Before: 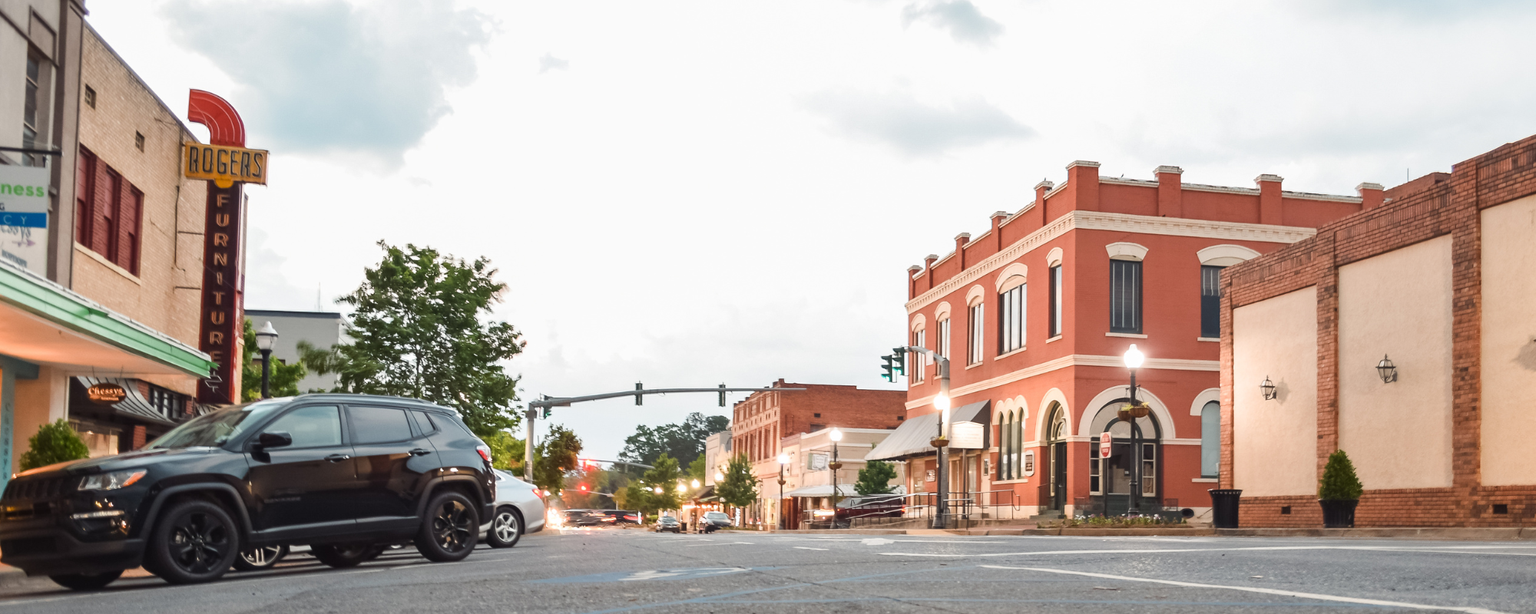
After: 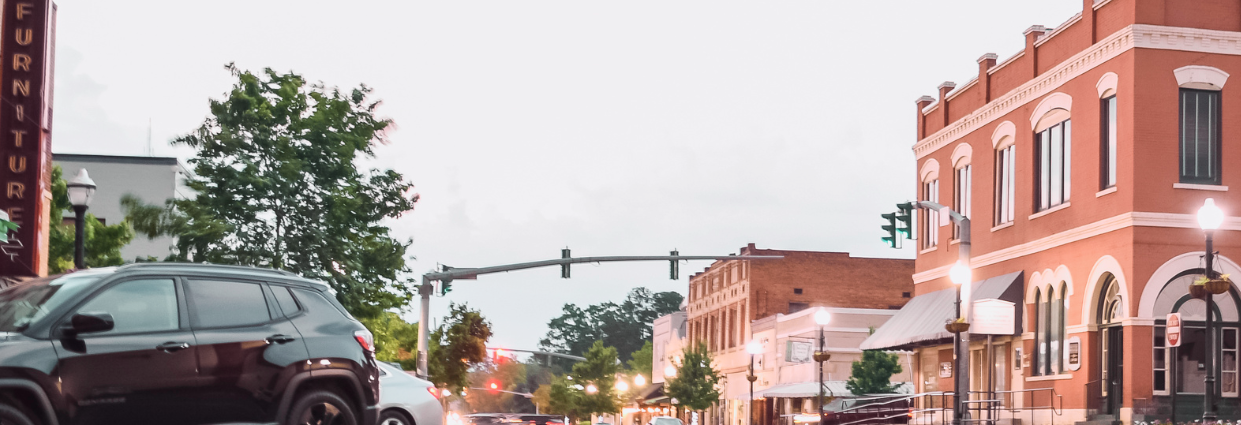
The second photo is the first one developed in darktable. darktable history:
tone curve: curves: ch0 [(0, 0) (0.822, 0.825) (0.994, 0.955)]; ch1 [(0, 0) (0.226, 0.261) (0.383, 0.397) (0.46, 0.46) (0.498, 0.501) (0.524, 0.543) (0.578, 0.575) (1, 1)]; ch2 [(0, 0) (0.438, 0.456) (0.5, 0.495) (0.547, 0.515) (0.597, 0.58) (0.629, 0.603) (1, 1)], color space Lab, independent channels, preserve colors none
crop: left 13.312%, top 31.28%, right 24.627%, bottom 15.582%
